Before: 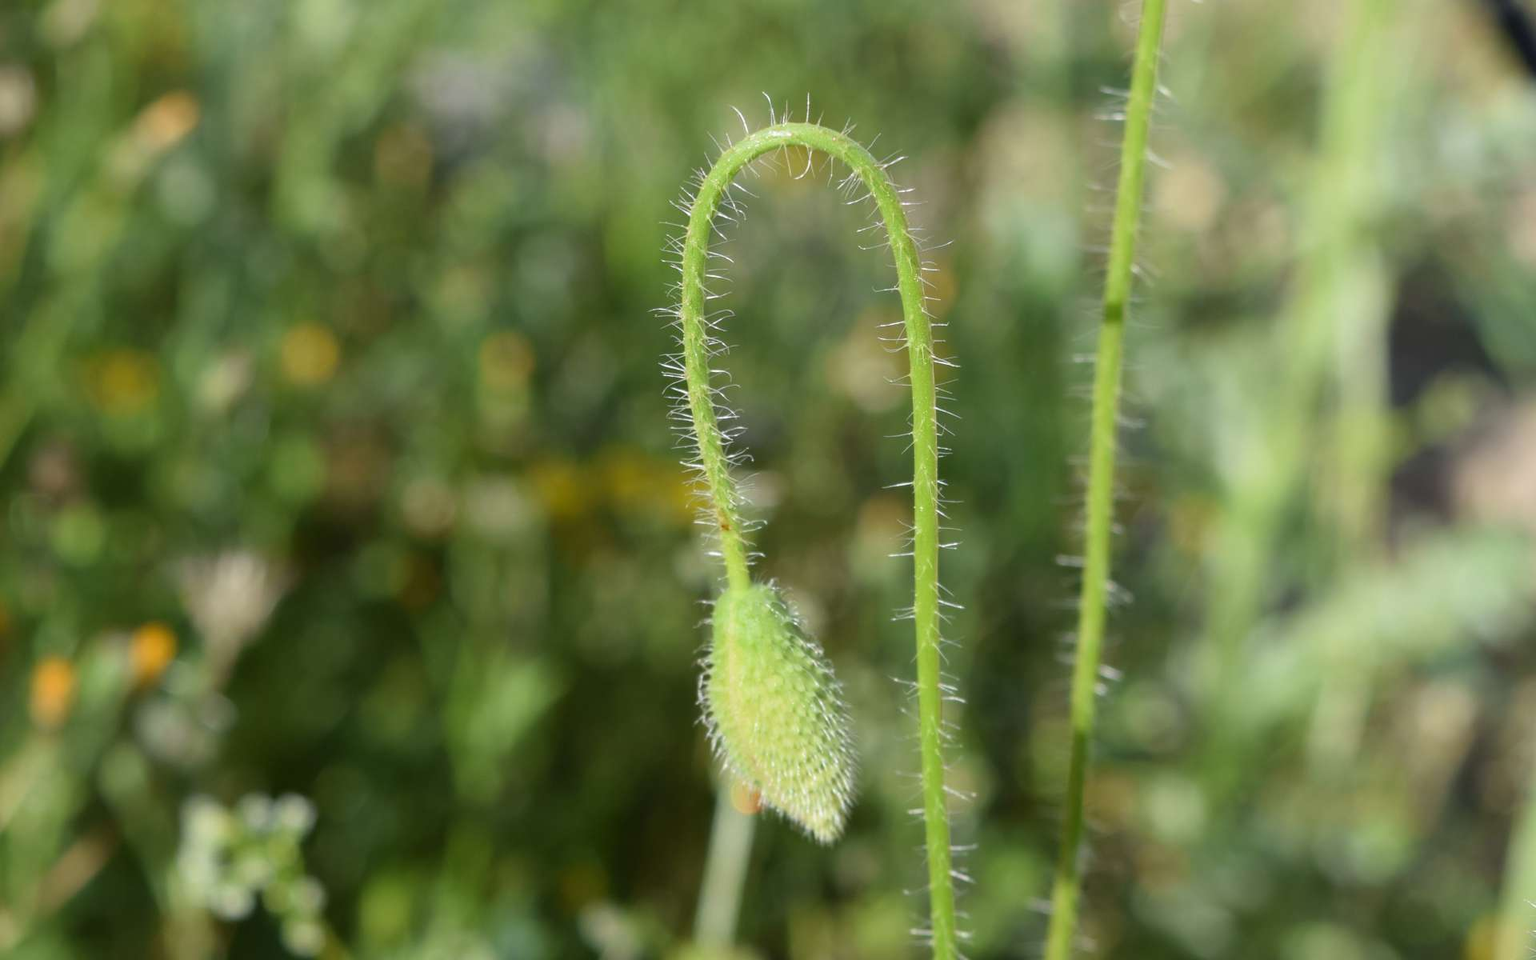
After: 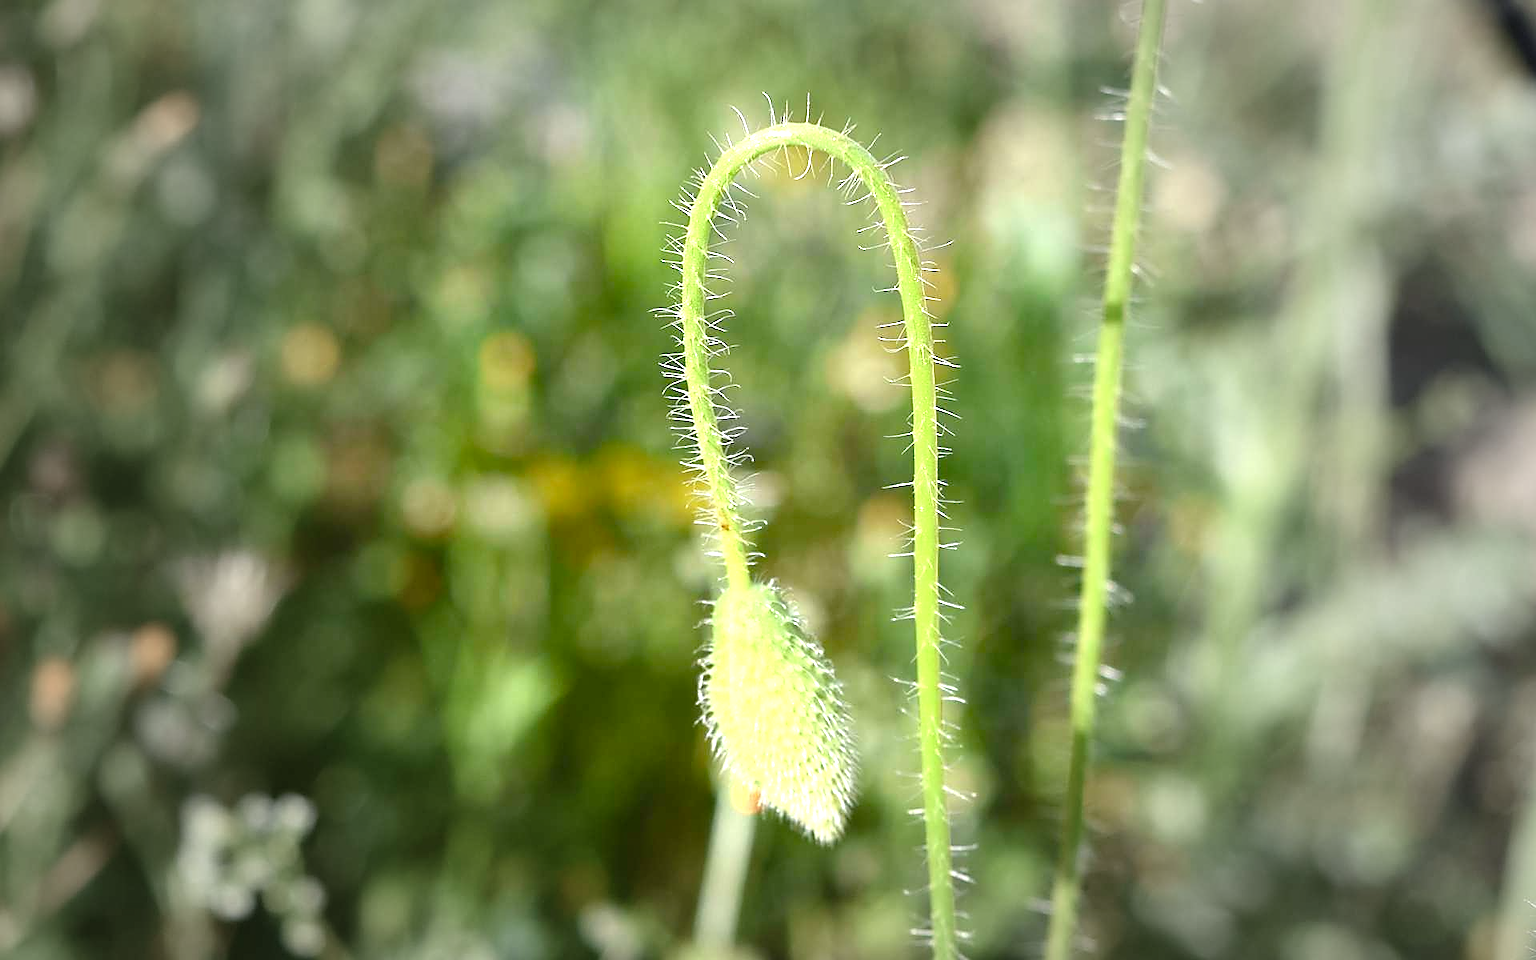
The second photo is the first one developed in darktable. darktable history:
exposure: black level correction 0, exposure 1.1 EV, compensate exposure bias true, compensate highlight preservation false
vignetting: fall-off start 40%, fall-off radius 40%
sharpen: radius 1.4, amount 1.25, threshold 0.7
color balance rgb: perceptual saturation grading › global saturation 20%, perceptual saturation grading › highlights -25%, perceptual saturation grading › shadows 25%
